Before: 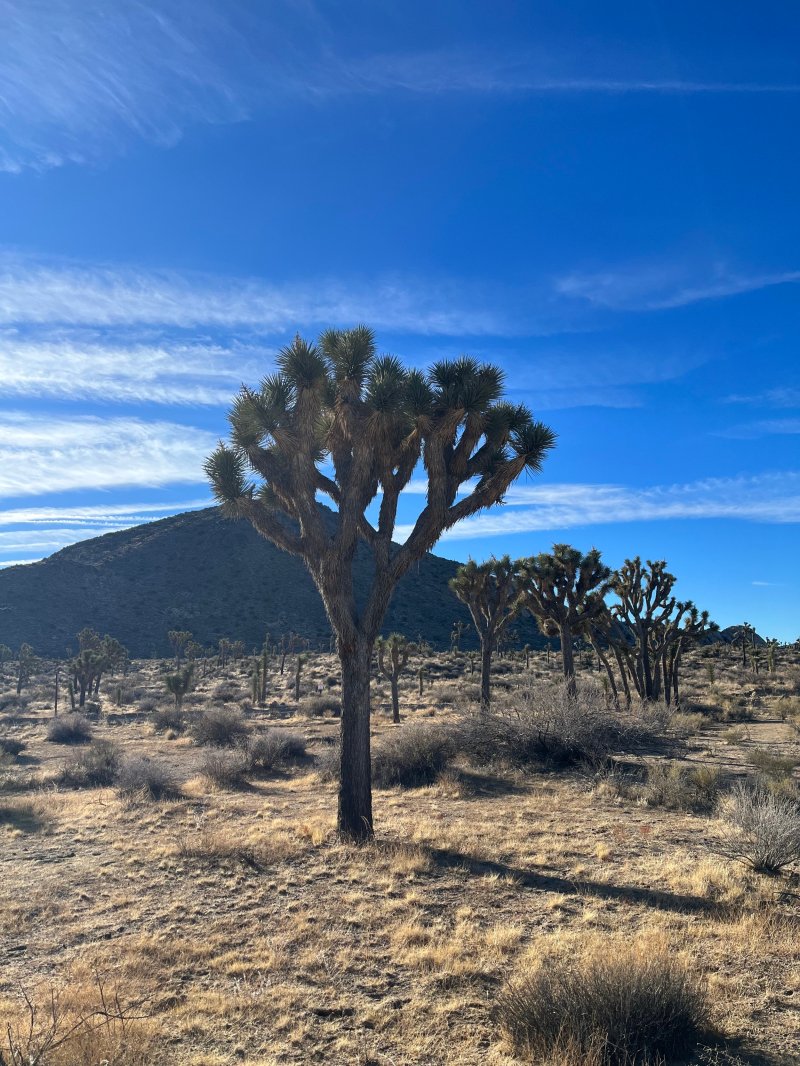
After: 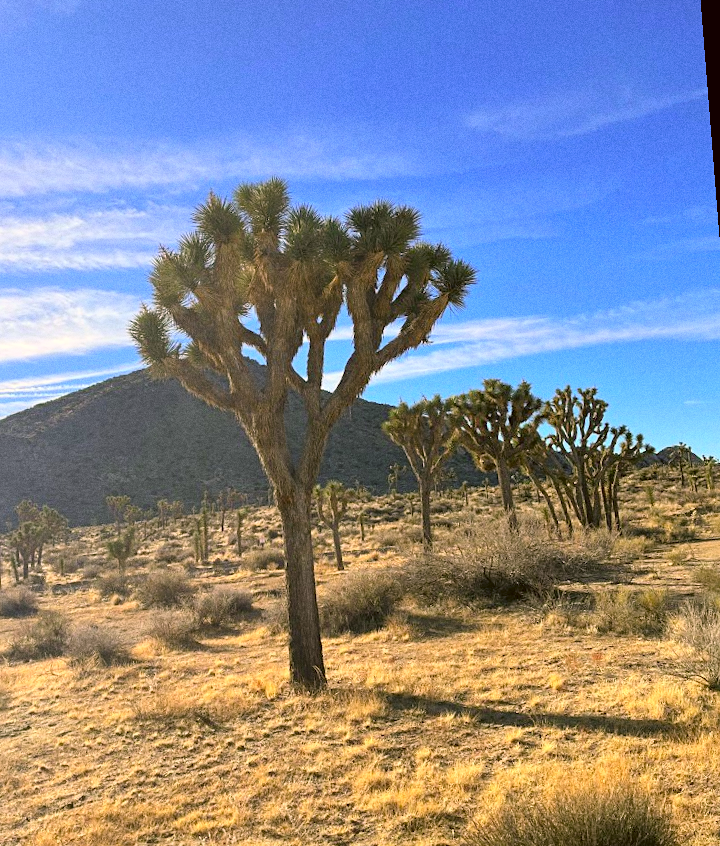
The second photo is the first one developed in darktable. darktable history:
rotate and perspective: rotation -4.57°, crop left 0.054, crop right 0.944, crop top 0.087, crop bottom 0.914
exposure: exposure 0.131 EV, compensate highlight preservation false
grain: coarseness 0.09 ISO
color correction: highlights a* 8.98, highlights b* 15.09, shadows a* -0.49, shadows b* 26.52
contrast brightness saturation: contrast 0.07, brightness 0.18, saturation 0.4
crop and rotate: left 8.262%, top 9.226%
sharpen: amount 0.2
